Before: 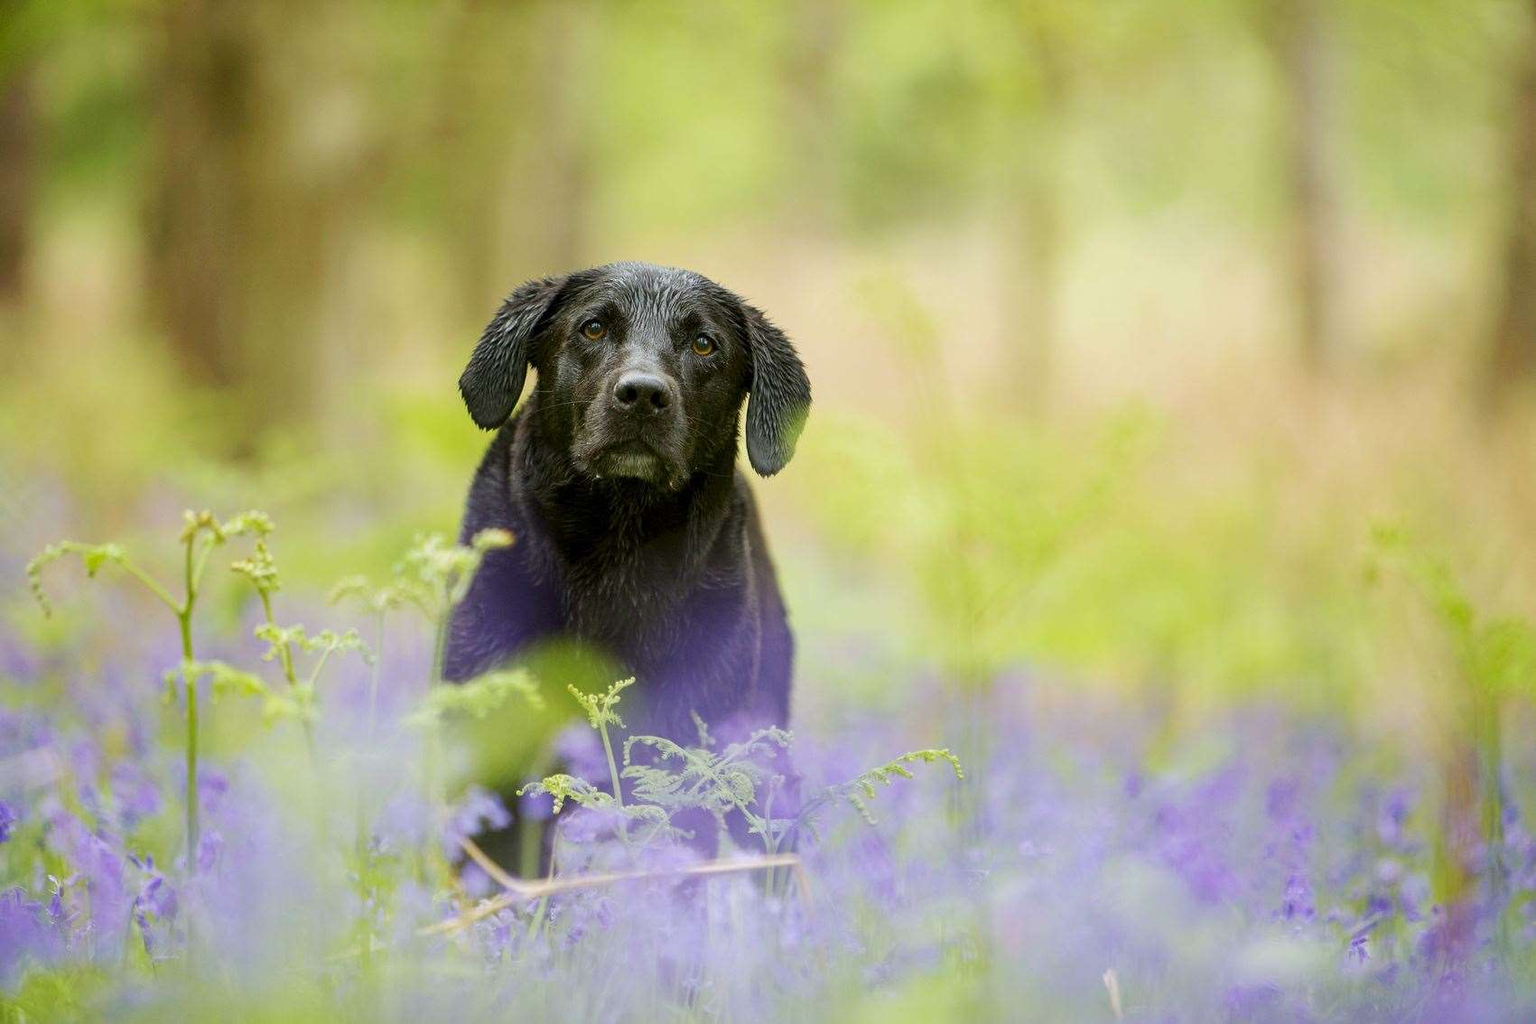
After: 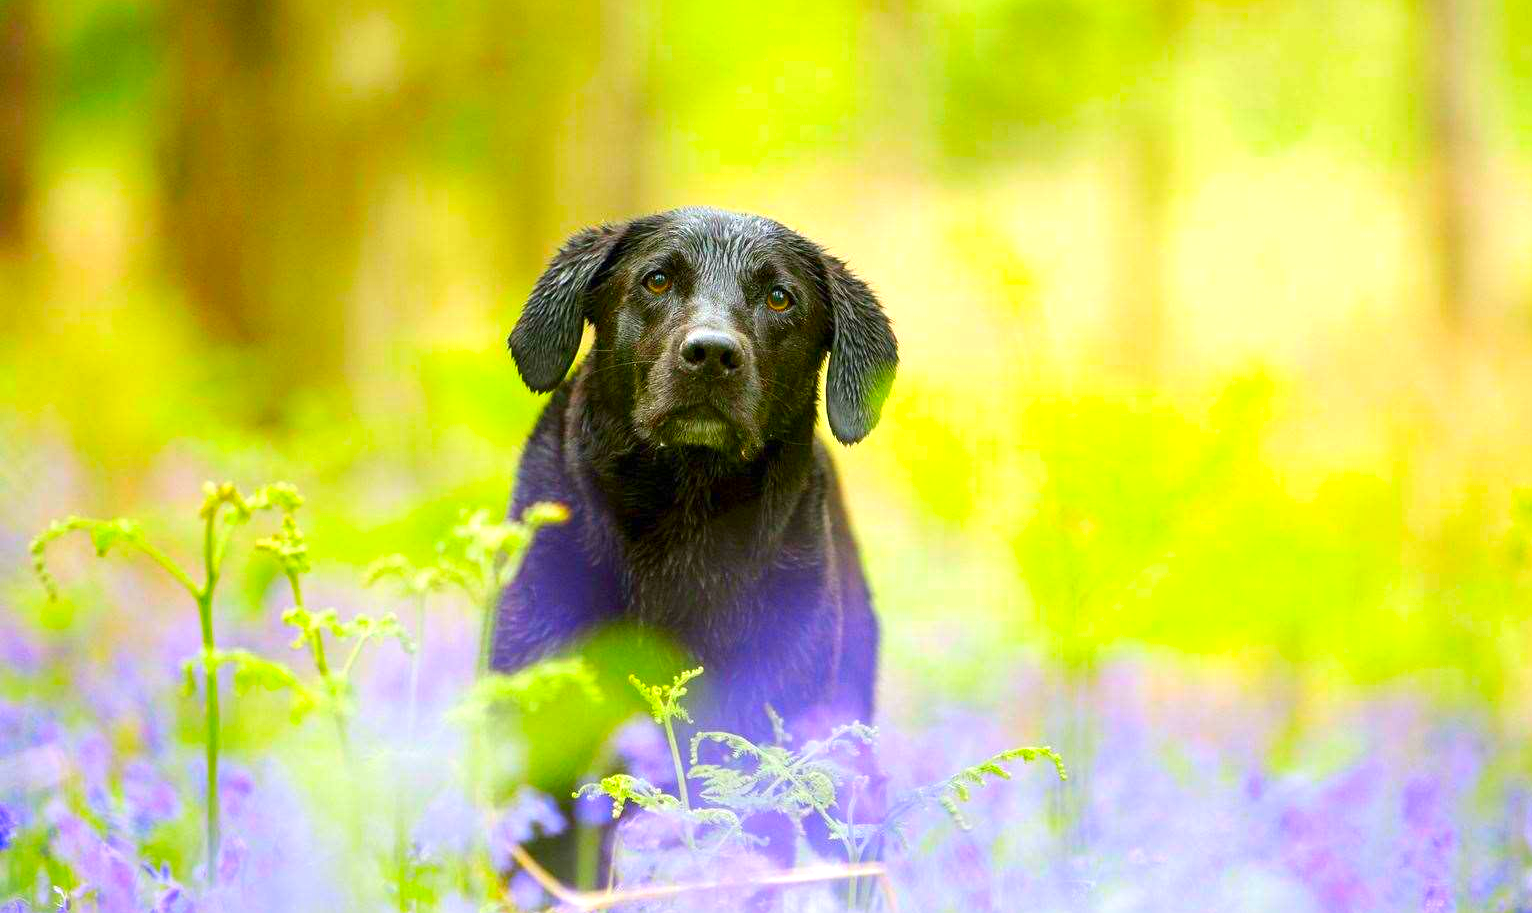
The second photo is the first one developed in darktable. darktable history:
exposure: exposure 0.633 EV, compensate exposure bias true, compensate highlight preservation false
crop: top 7.407%, right 9.888%, bottom 12.023%
color correction: highlights b* -0.037, saturation 1.82
